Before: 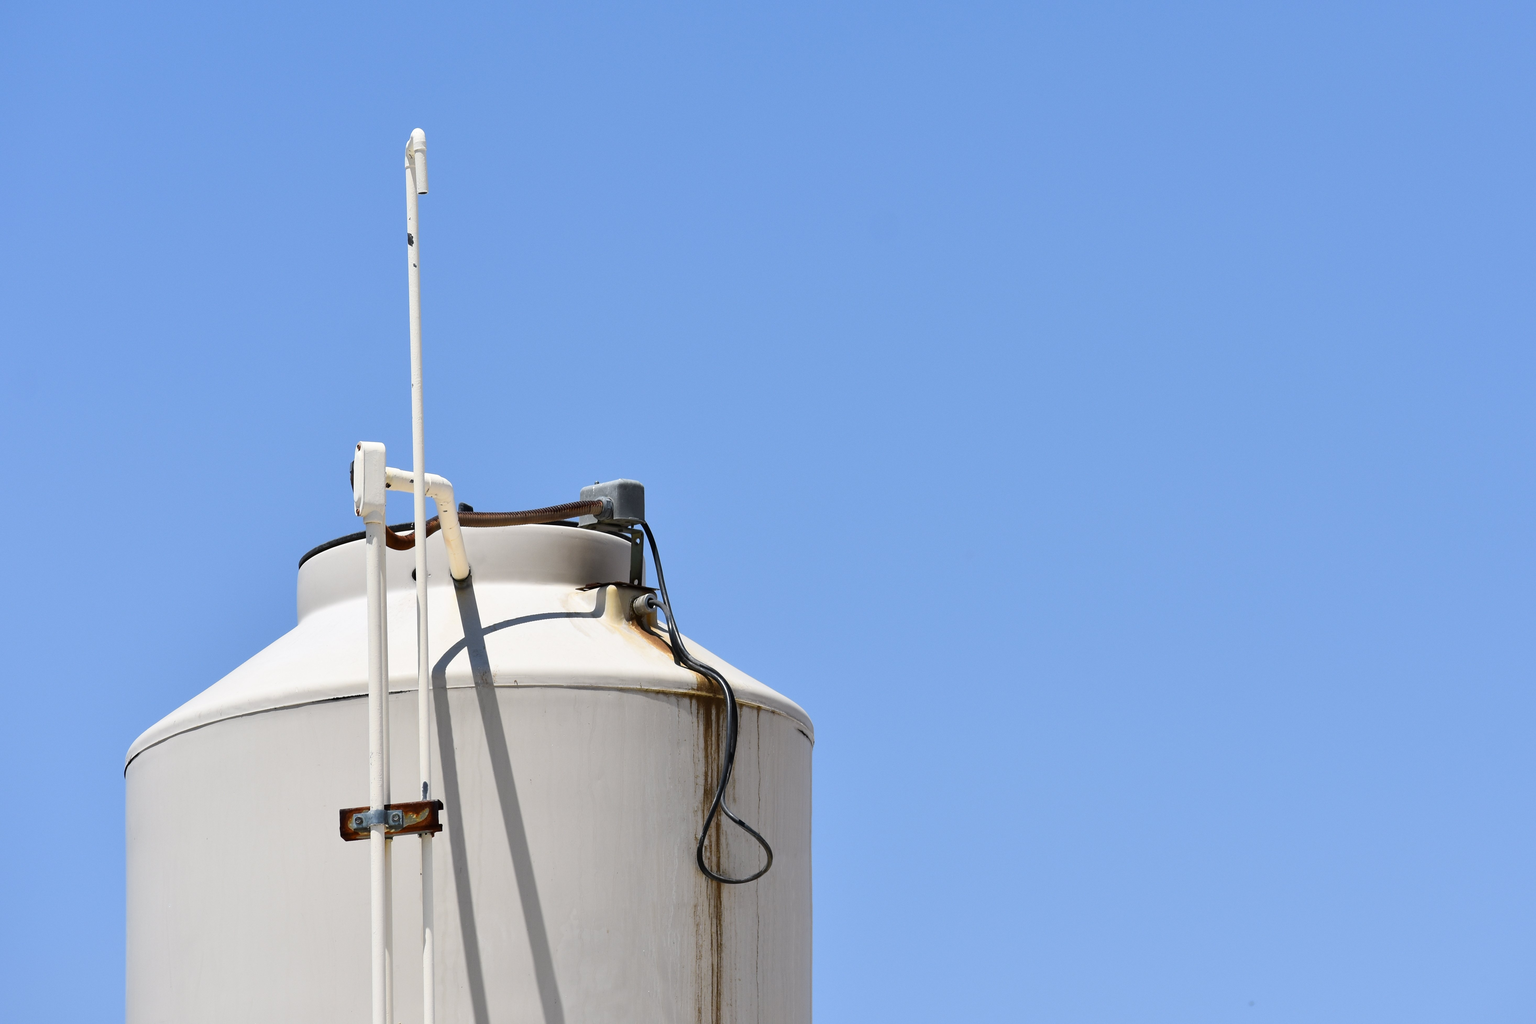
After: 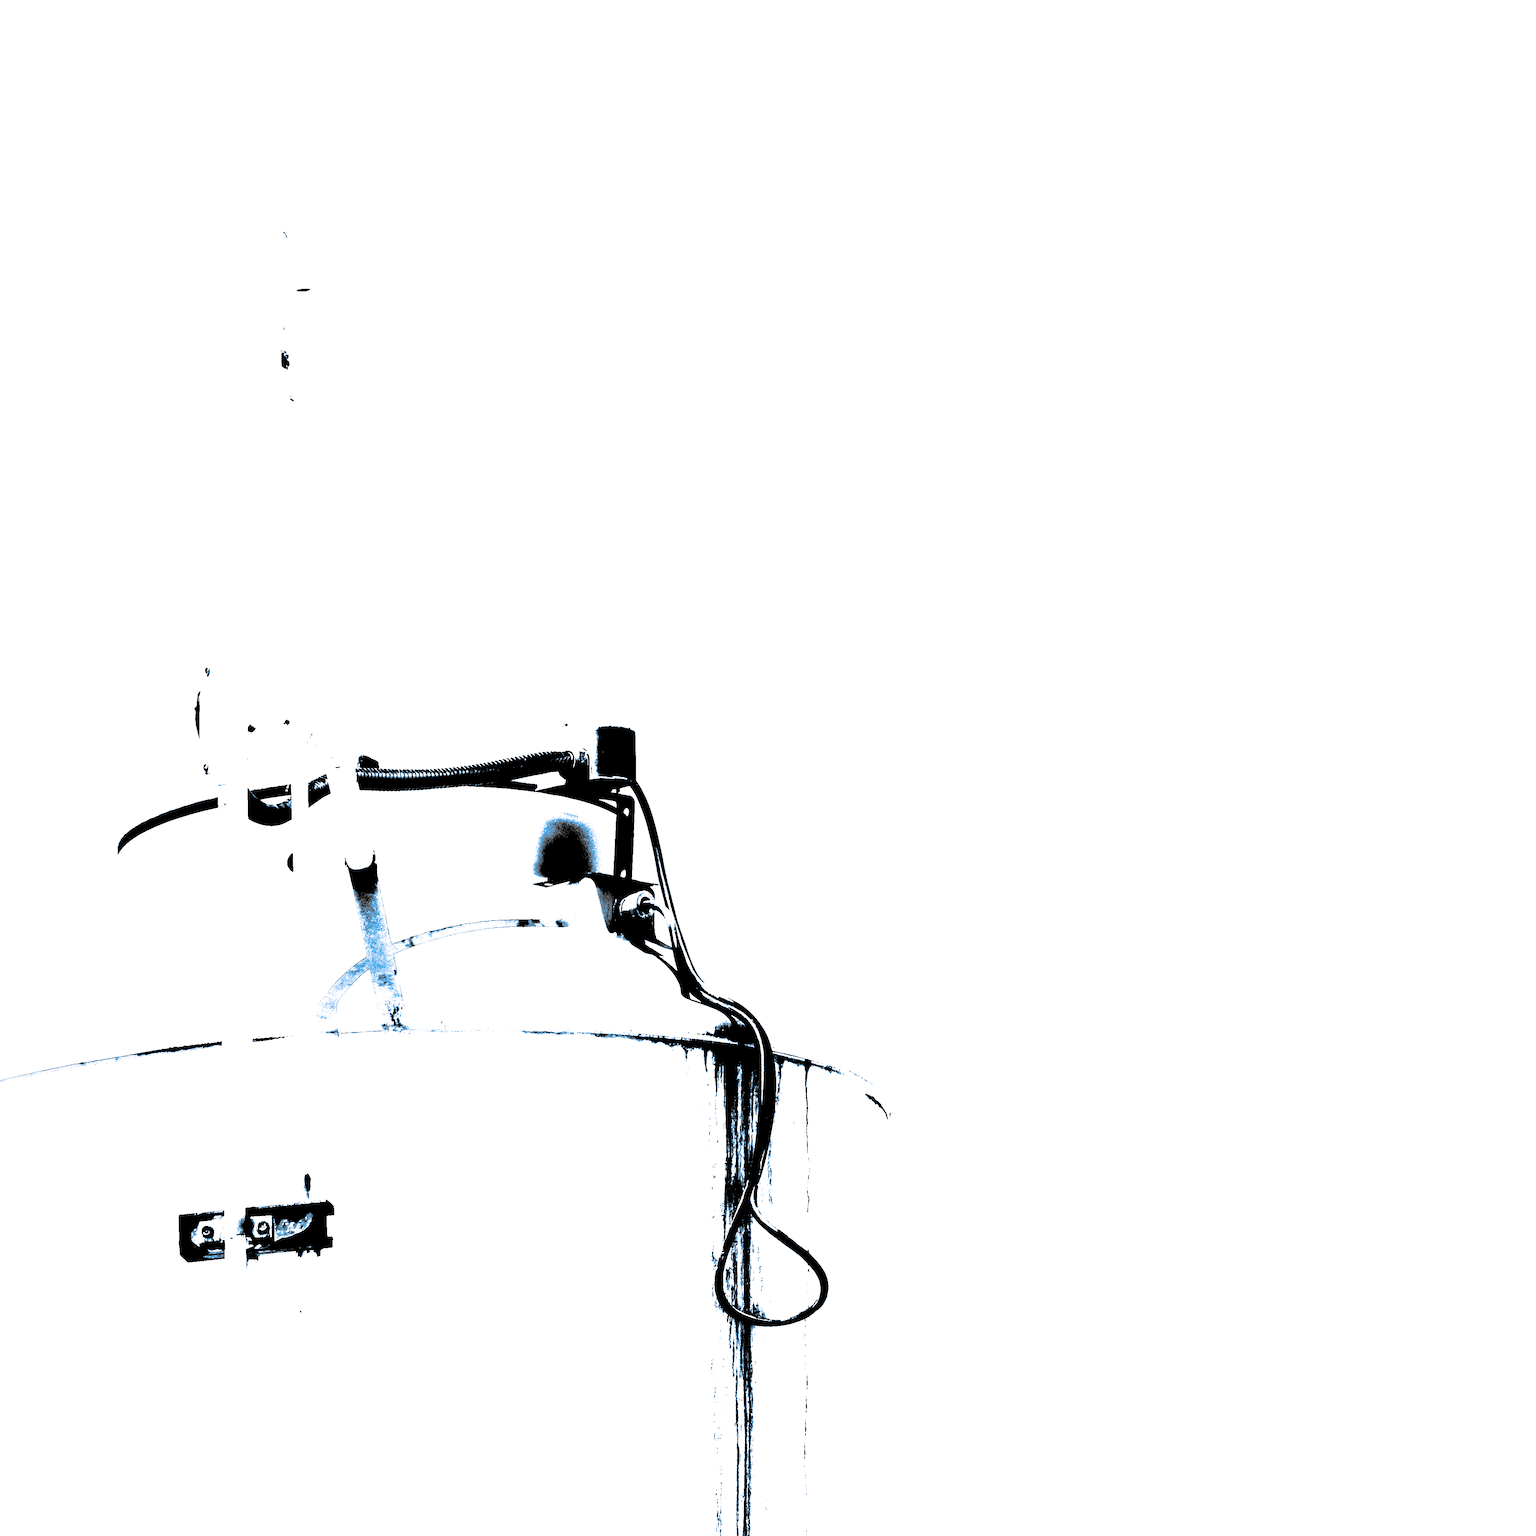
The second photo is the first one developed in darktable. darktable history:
crop and rotate: left 14.385%, right 18.948%
exposure: black level correction 0.1, exposure 3 EV, compensate highlight preservation false
color balance rgb: hue shift 180°, global vibrance 50%, contrast 0.32%
split-toning: shadows › hue 220°, shadows › saturation 0.64, highlights › hue 220°, highlights › saturation 0.64, balance 0, compress 5.22%
tone equalizer: on, module defaults
color calibration: output gray [0.246, 0.254, 0.501, 0], gray › normalize channels true, illuminant same as pipeline (D50), adaptation XYZ, x 0.346, y 0.359, gamut compression 0
